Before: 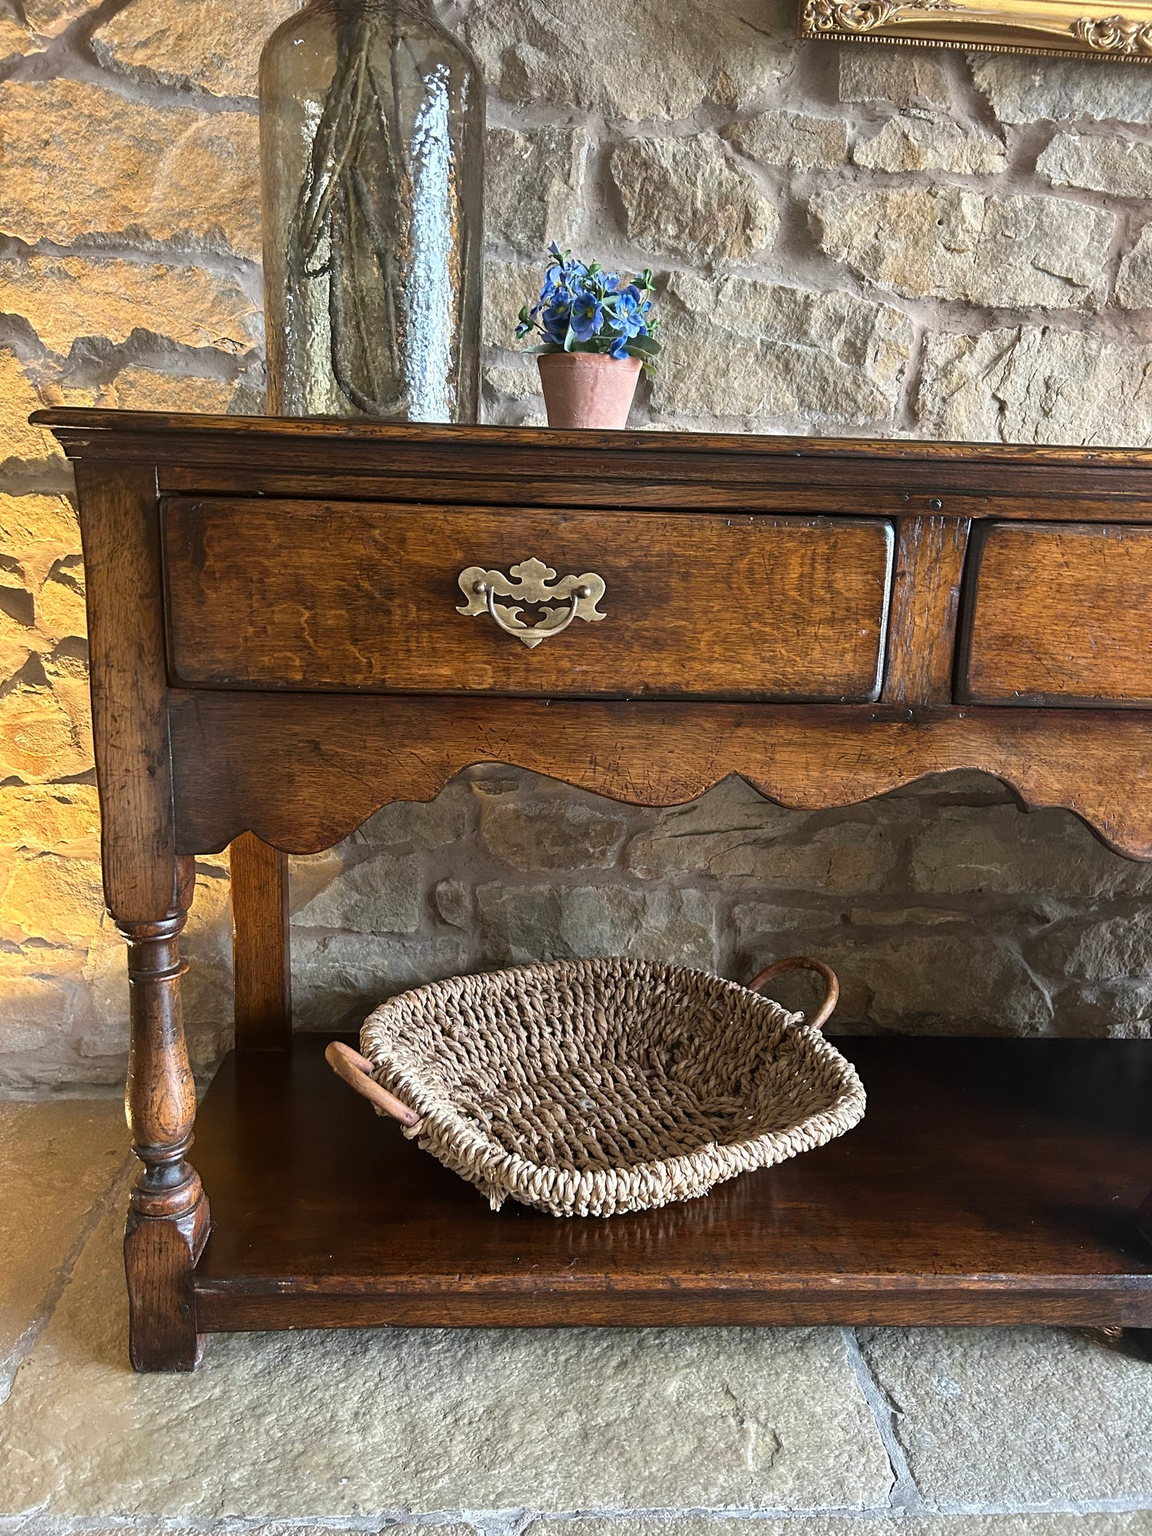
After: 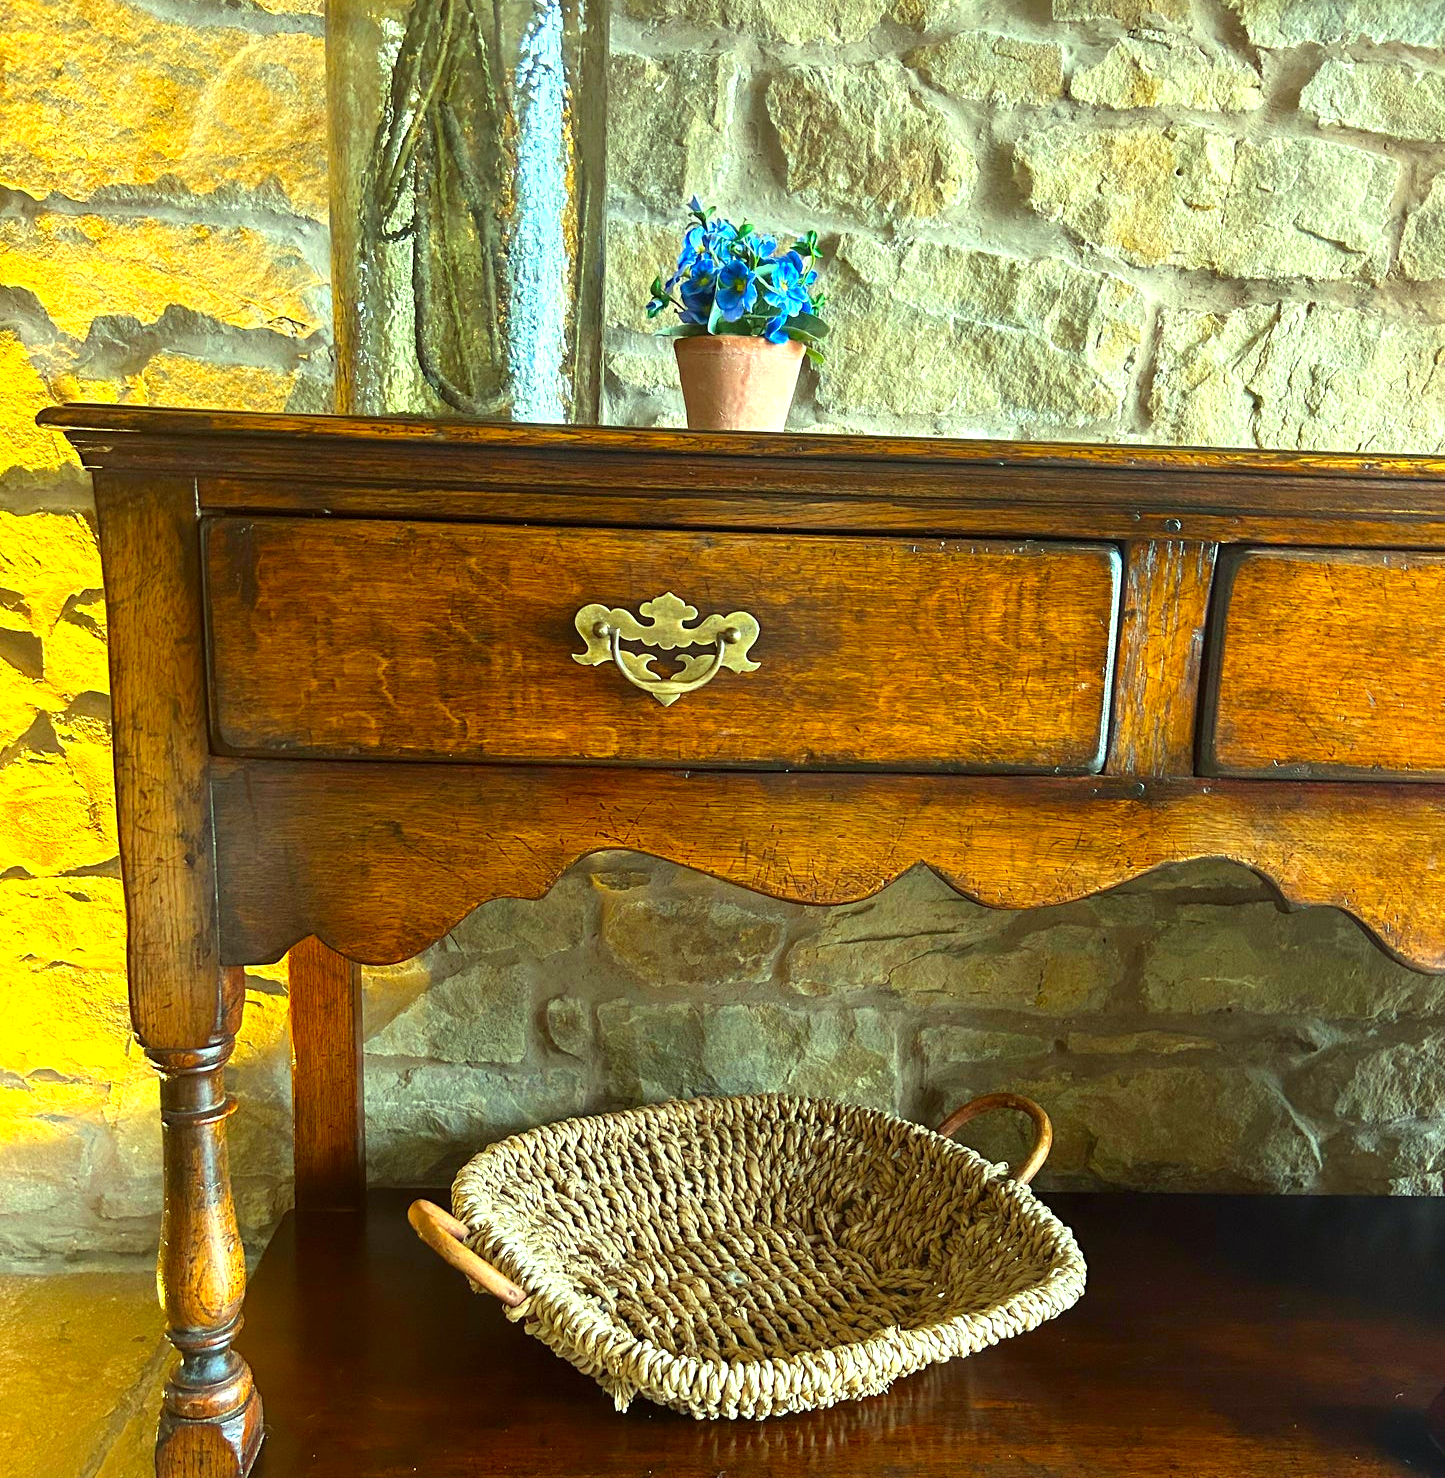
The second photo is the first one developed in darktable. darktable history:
contrast brightness saturation: contrast 0.01, saturation -0.057
exposure: black level correction 0, exposure 0.679 EV, compensate highlight preservation false
crop: top 5.575%, bottom 17.714%
color correction: highlights a* -10.93, highlights b* 9.81, saturation 1.71
